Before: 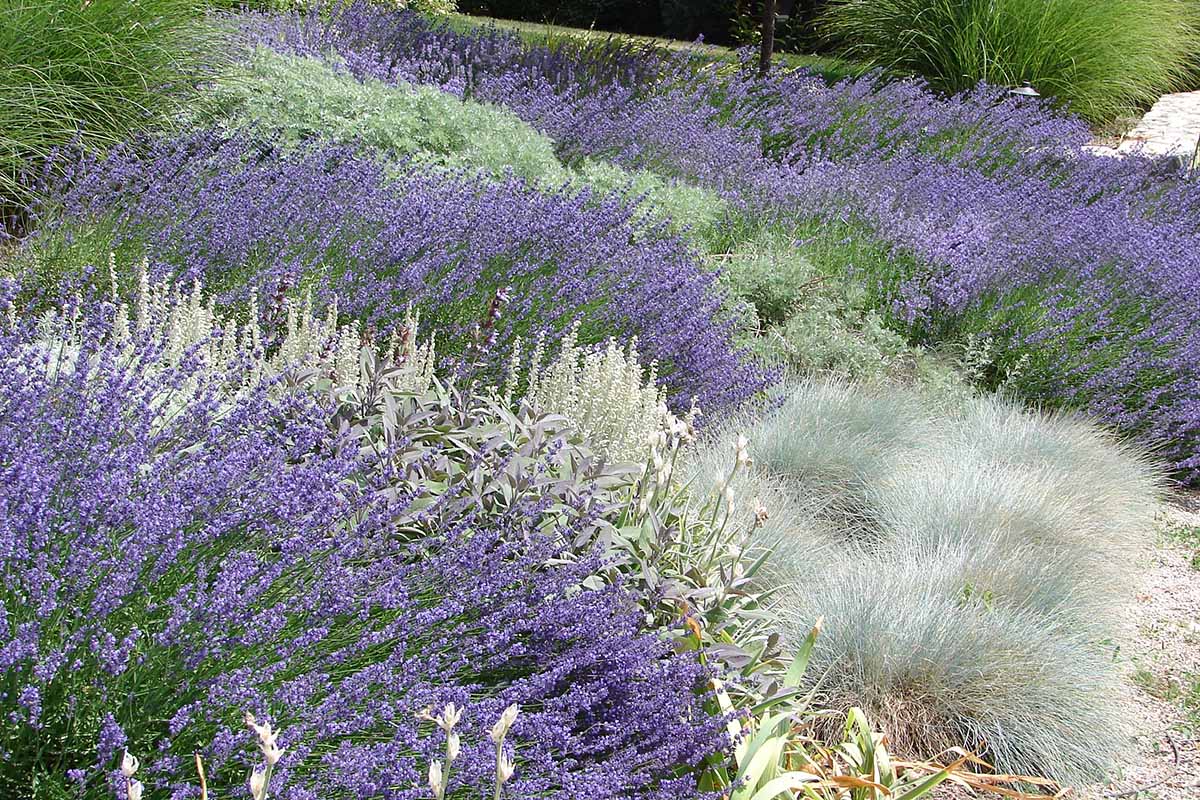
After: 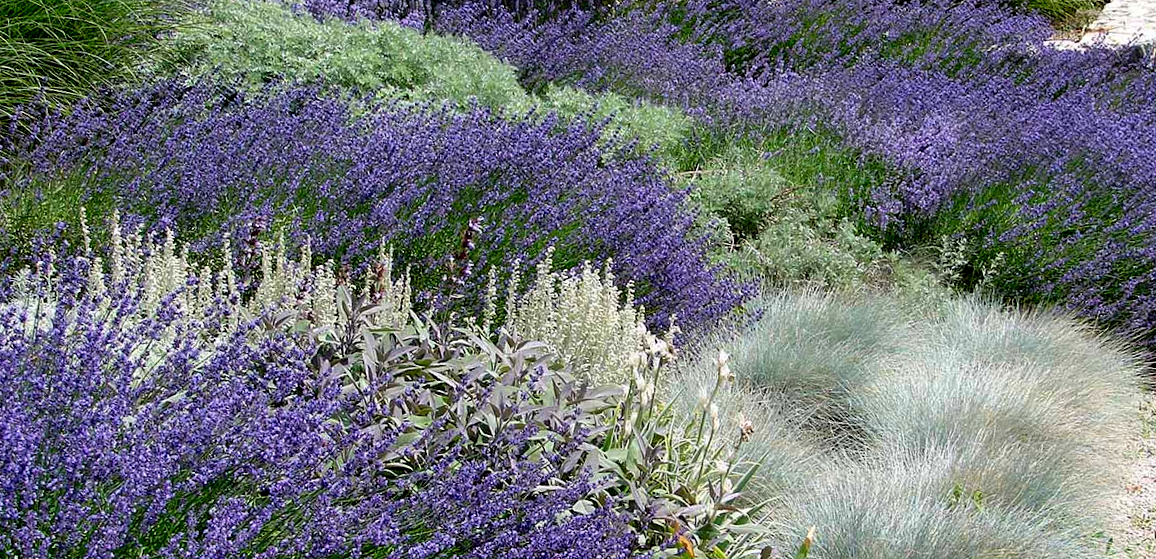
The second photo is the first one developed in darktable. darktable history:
color balance: lift [0.991, 1, 1, 1], gamma [0.996, 1, 1, 1], input saturation 98.52%, contrast 20.34%, output saturation 103.72%
crop: top 5.667%, bottom 17.637%
exposure: black level correction 0.011, exposure -0.478 EV, compensate highlight preservation false
rotate and perspective: rotation -3.52°, crop left 0.036, crop right 0.964, crop top 0.081, crop bottom 0.919
